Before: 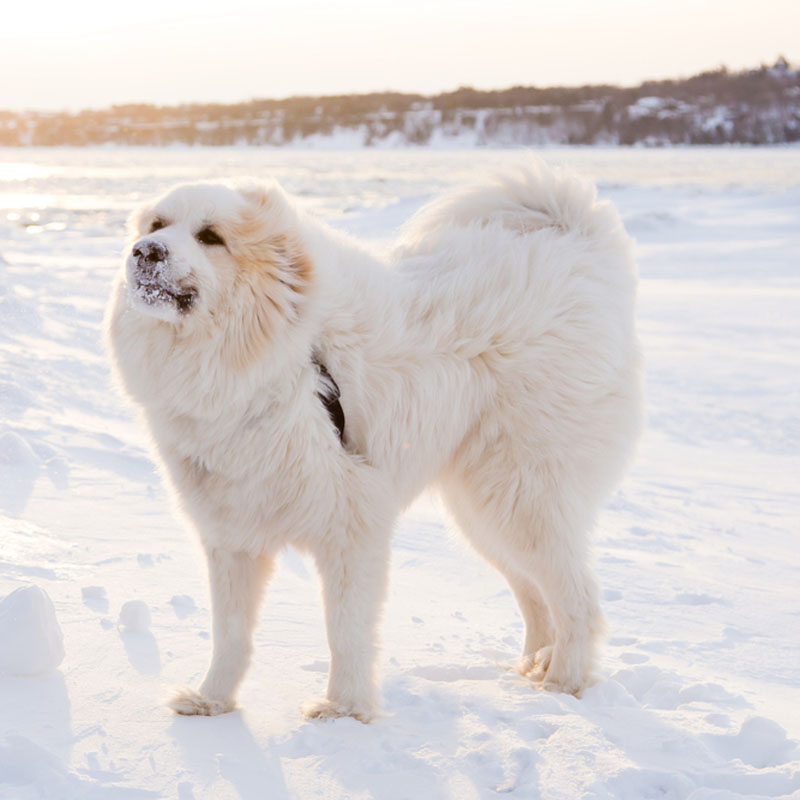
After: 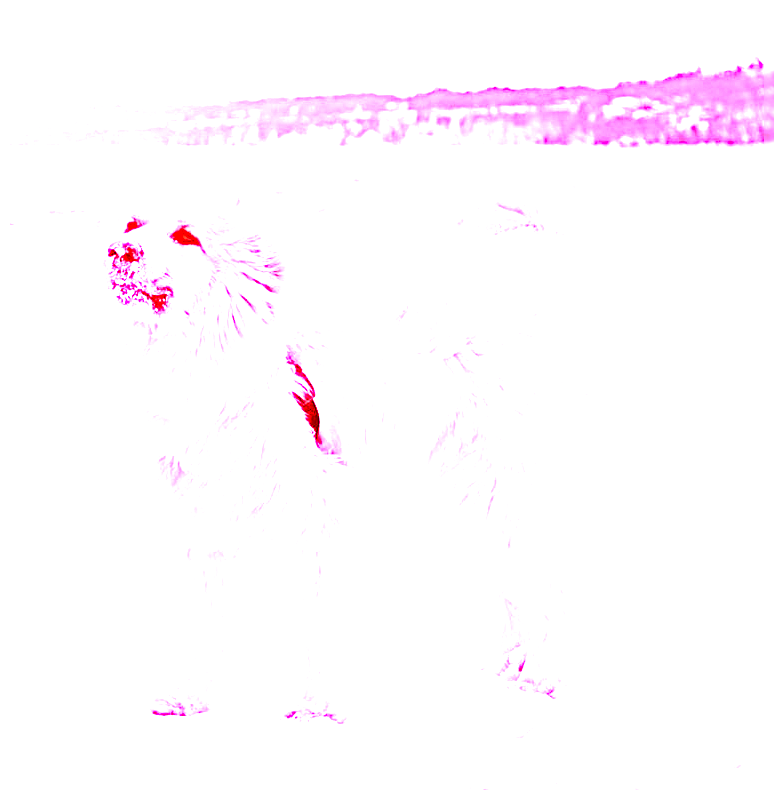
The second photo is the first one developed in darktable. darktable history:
crop and rotate: left 3.238%
rotate and perspective: crop left 0, crop top 0
white balance: red 4.26, blue 1.802
exposure: black level correction 0, exposure 1.45 EV, compensate exposure bias true, compensate highlight preservation false
sharpen: radius 4
